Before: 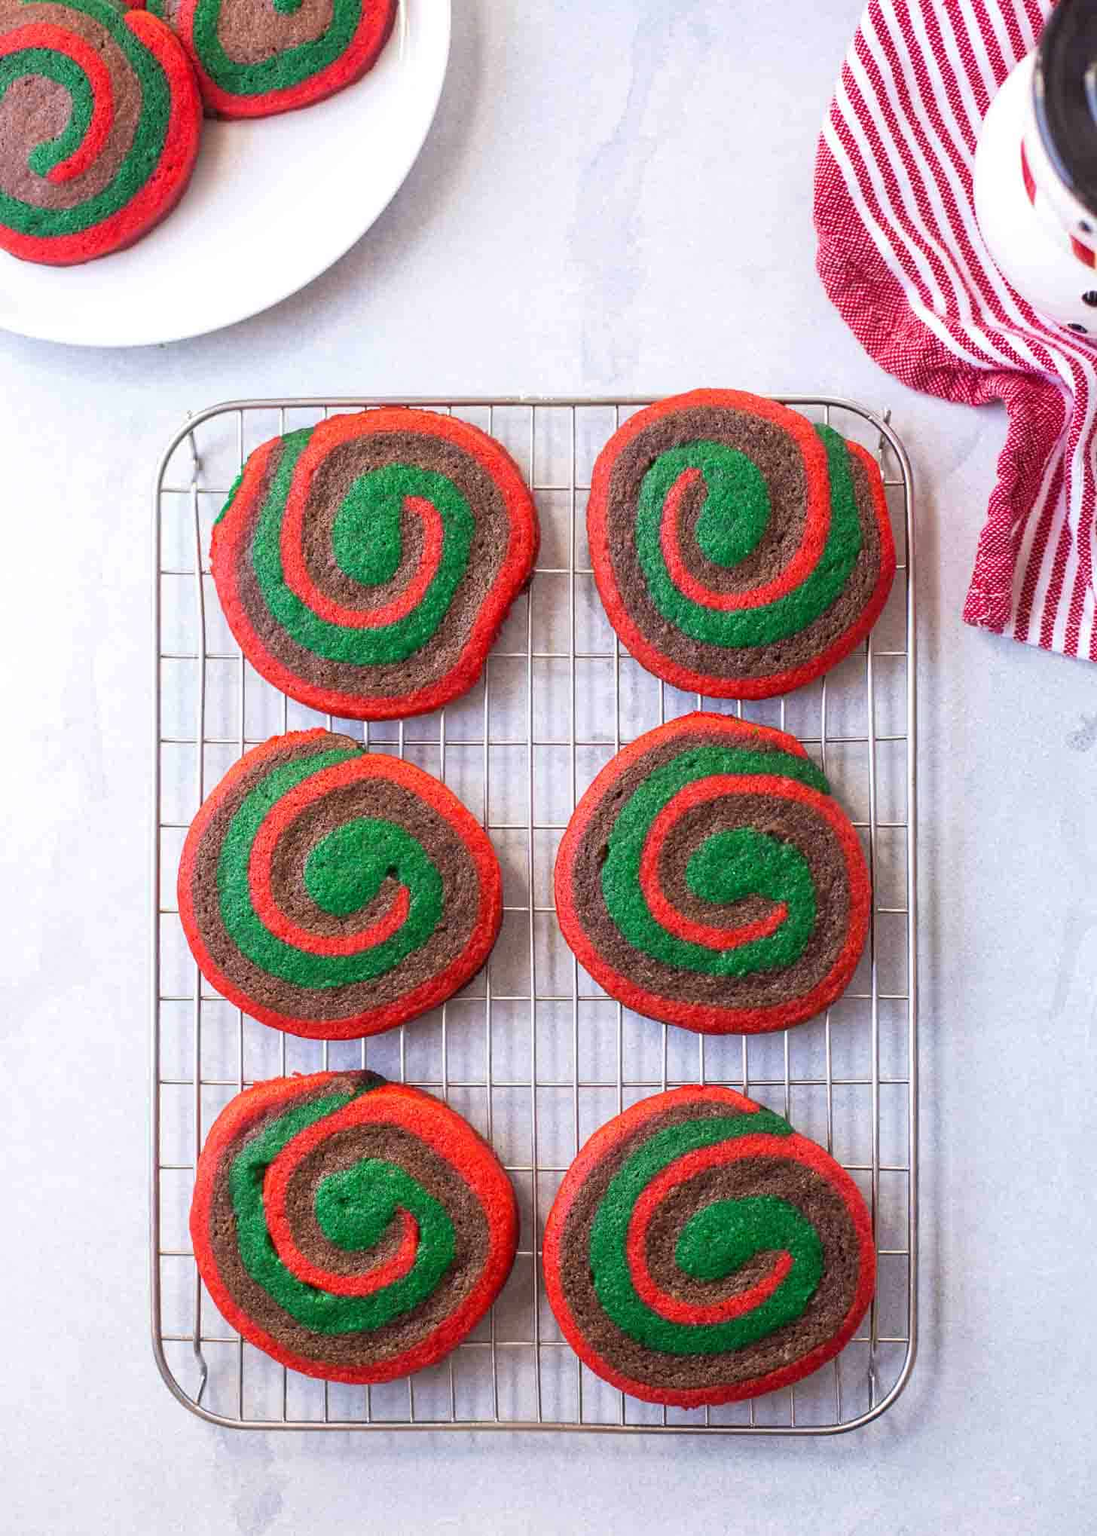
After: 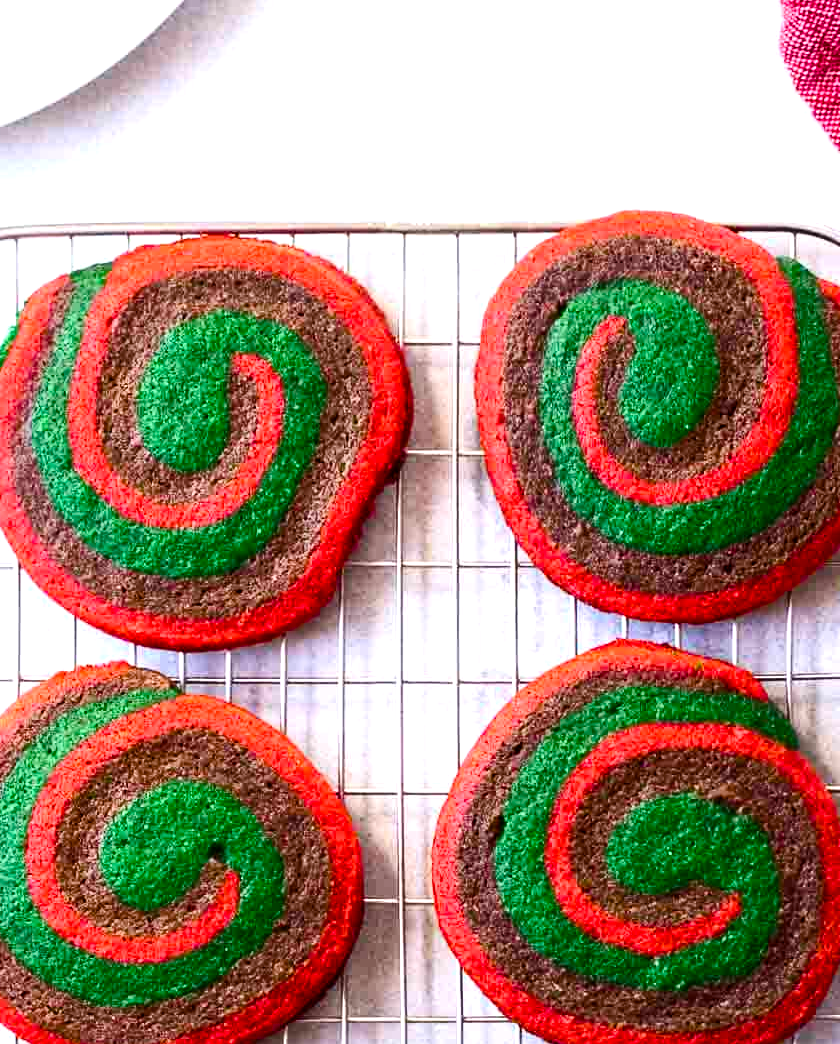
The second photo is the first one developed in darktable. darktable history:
tone equalizer: -8 EV -0.71 EV, -7 EV -0.734 EV, -6 EV -0.569 EV, -5 EV -0.366 EV, -3 EV 0.378 EV, -2 EV 0.6 EV, -1 EV 0.695 EV, +0 EV 0.771 EV, edges refinement/feathering 500, mask exposure compensation -1.57 EV, preserve details no
crop: left 20.884%, top 15.007%, right 21.401%, bottom 33.729%
contrast brightness saturation: contrast 0.145
color balance rgb: perceptual saturation grading › global saturation 45.346%, perceptual saturation grading › highlights -50.359%, perceptual saturation grading › shadows 31.095%, global vibrance 20%
